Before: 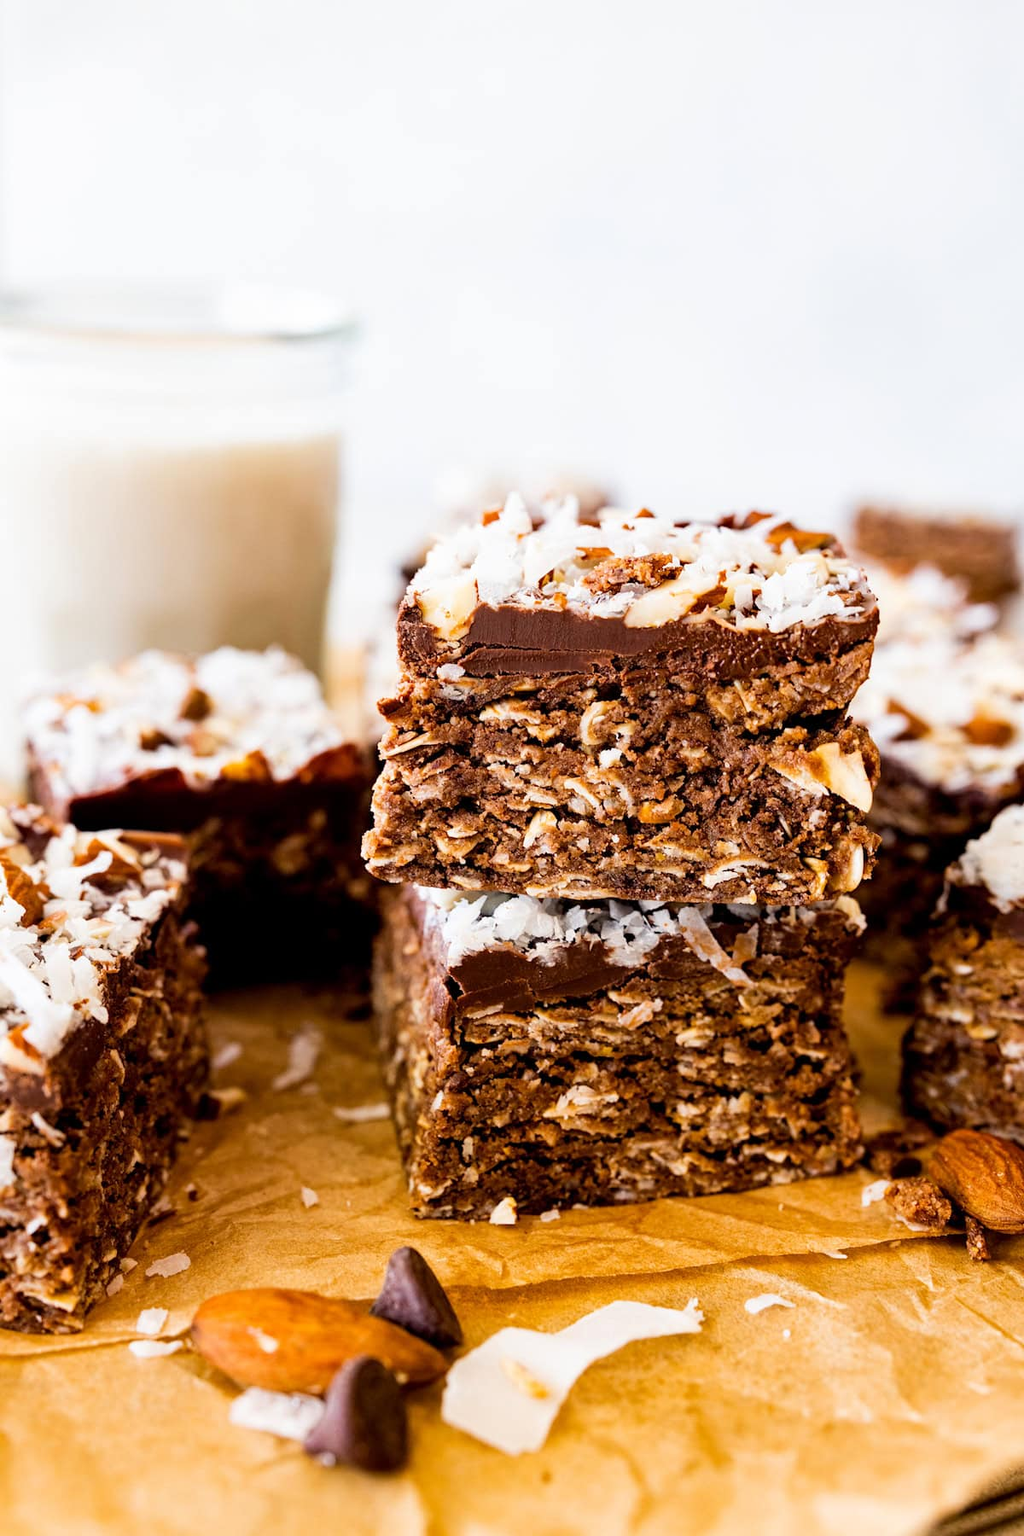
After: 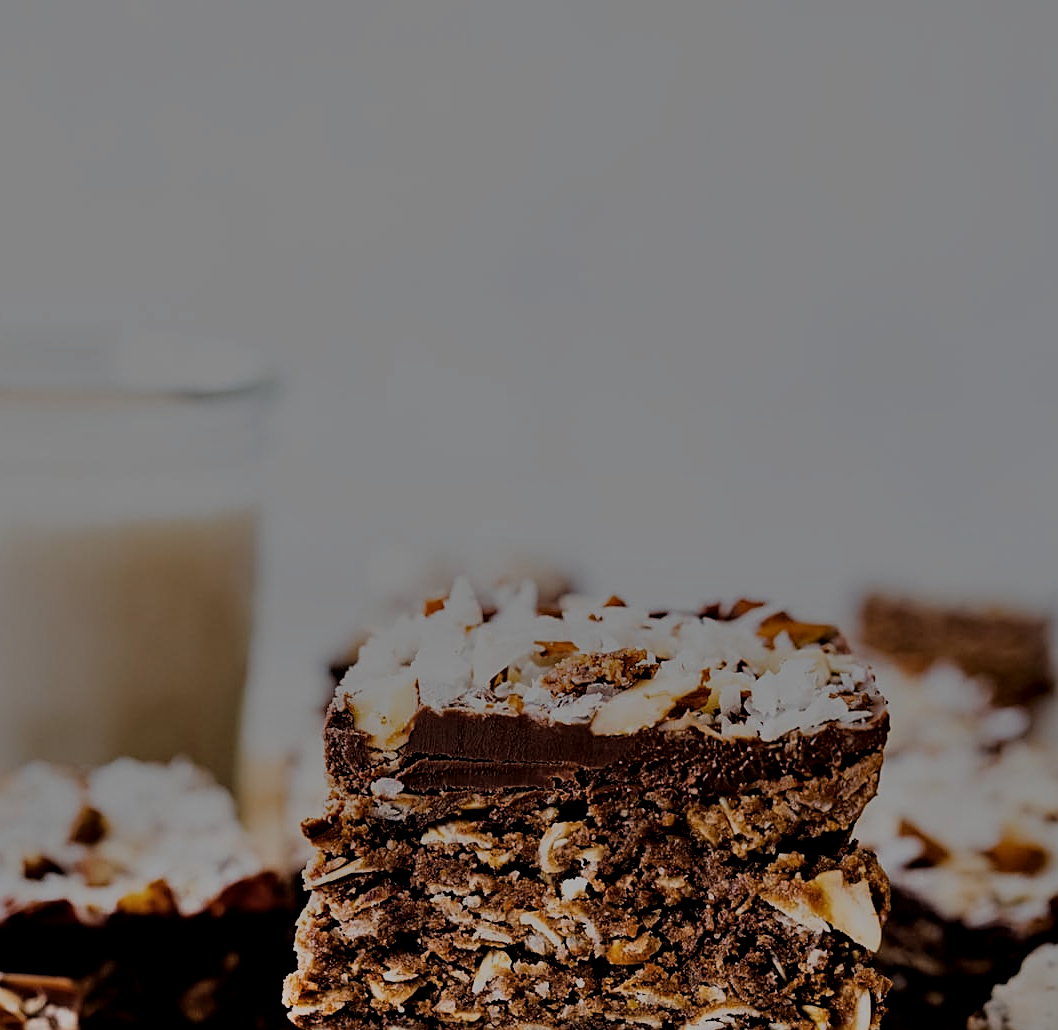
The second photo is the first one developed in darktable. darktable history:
crop and rotate: left 11.812%, bottom 42.776%
sharpen: on, module defaults
exposure: exposure -2.002 EV, compensate highlight preservation false
shadows and highlights: soften with gaussian
filmic rgb: black relative exposure -7.65 EV, white relative exposure 4.56 EV, hardness 3.61
local contrast: highlights 100%, shadows 100%, detail 120%, midtone range 0.2
